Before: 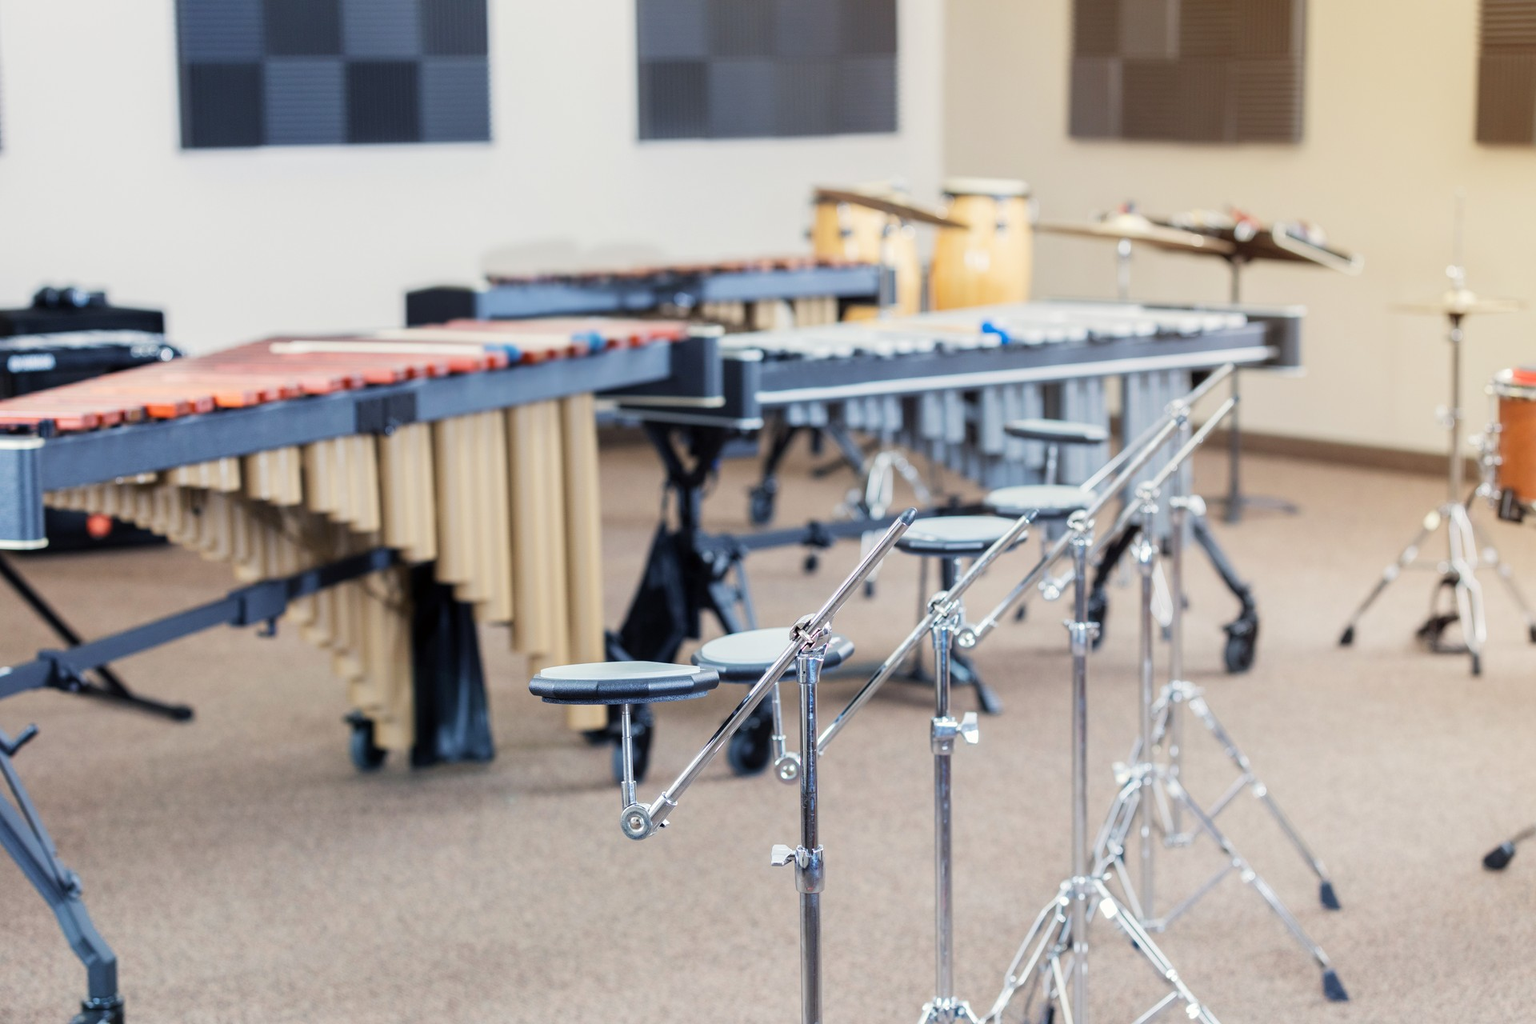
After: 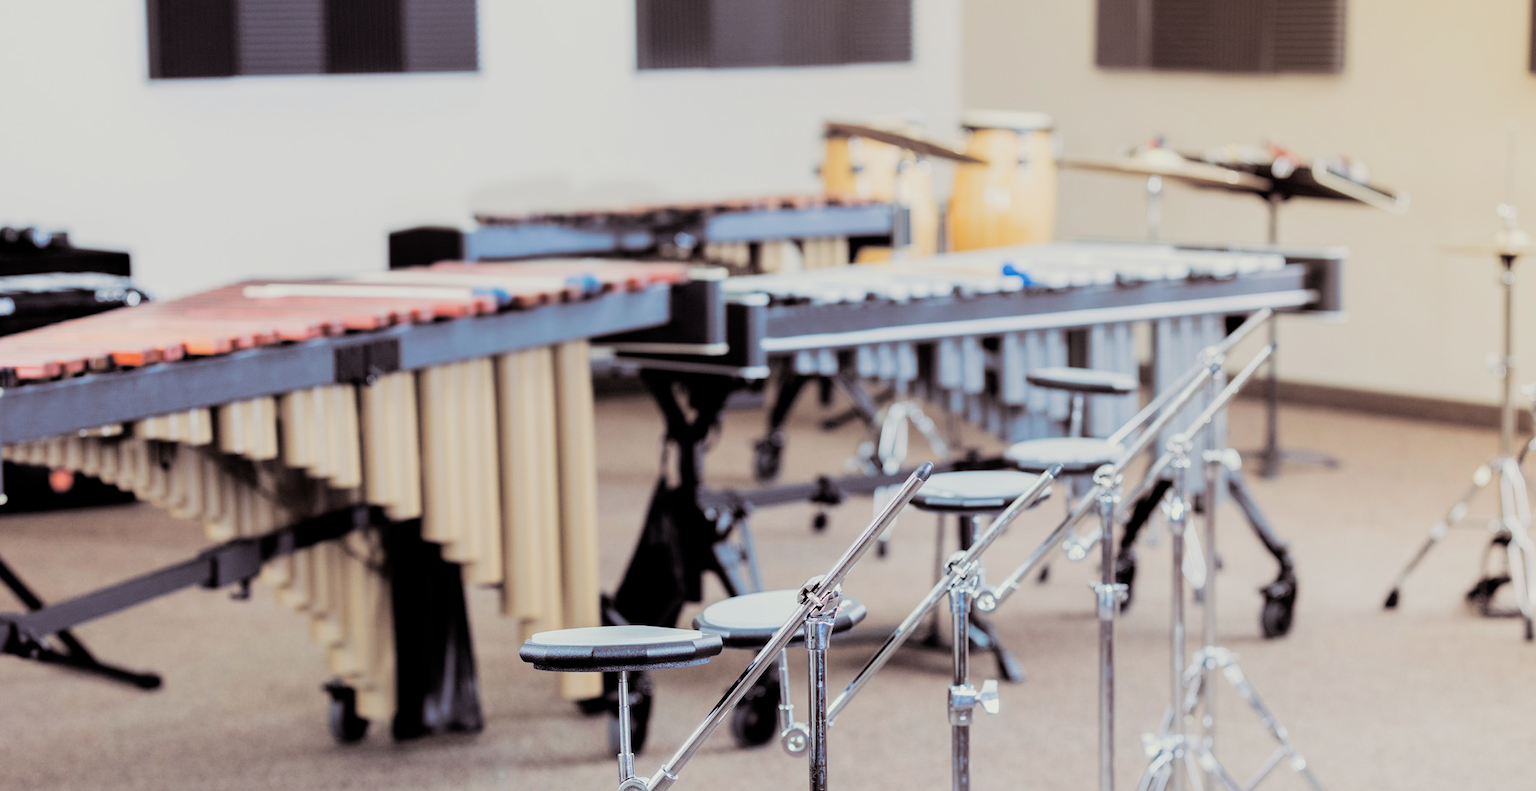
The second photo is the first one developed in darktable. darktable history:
split-toning: shadows › saturation 0.2
crop: left 2.737%, top 7.287%, right 3.421%, bottom 20.179%
filmic rgb: black relative exposure -5 EV, hardness 2.88, contrast 1.3, highlights saturation mix -30%
